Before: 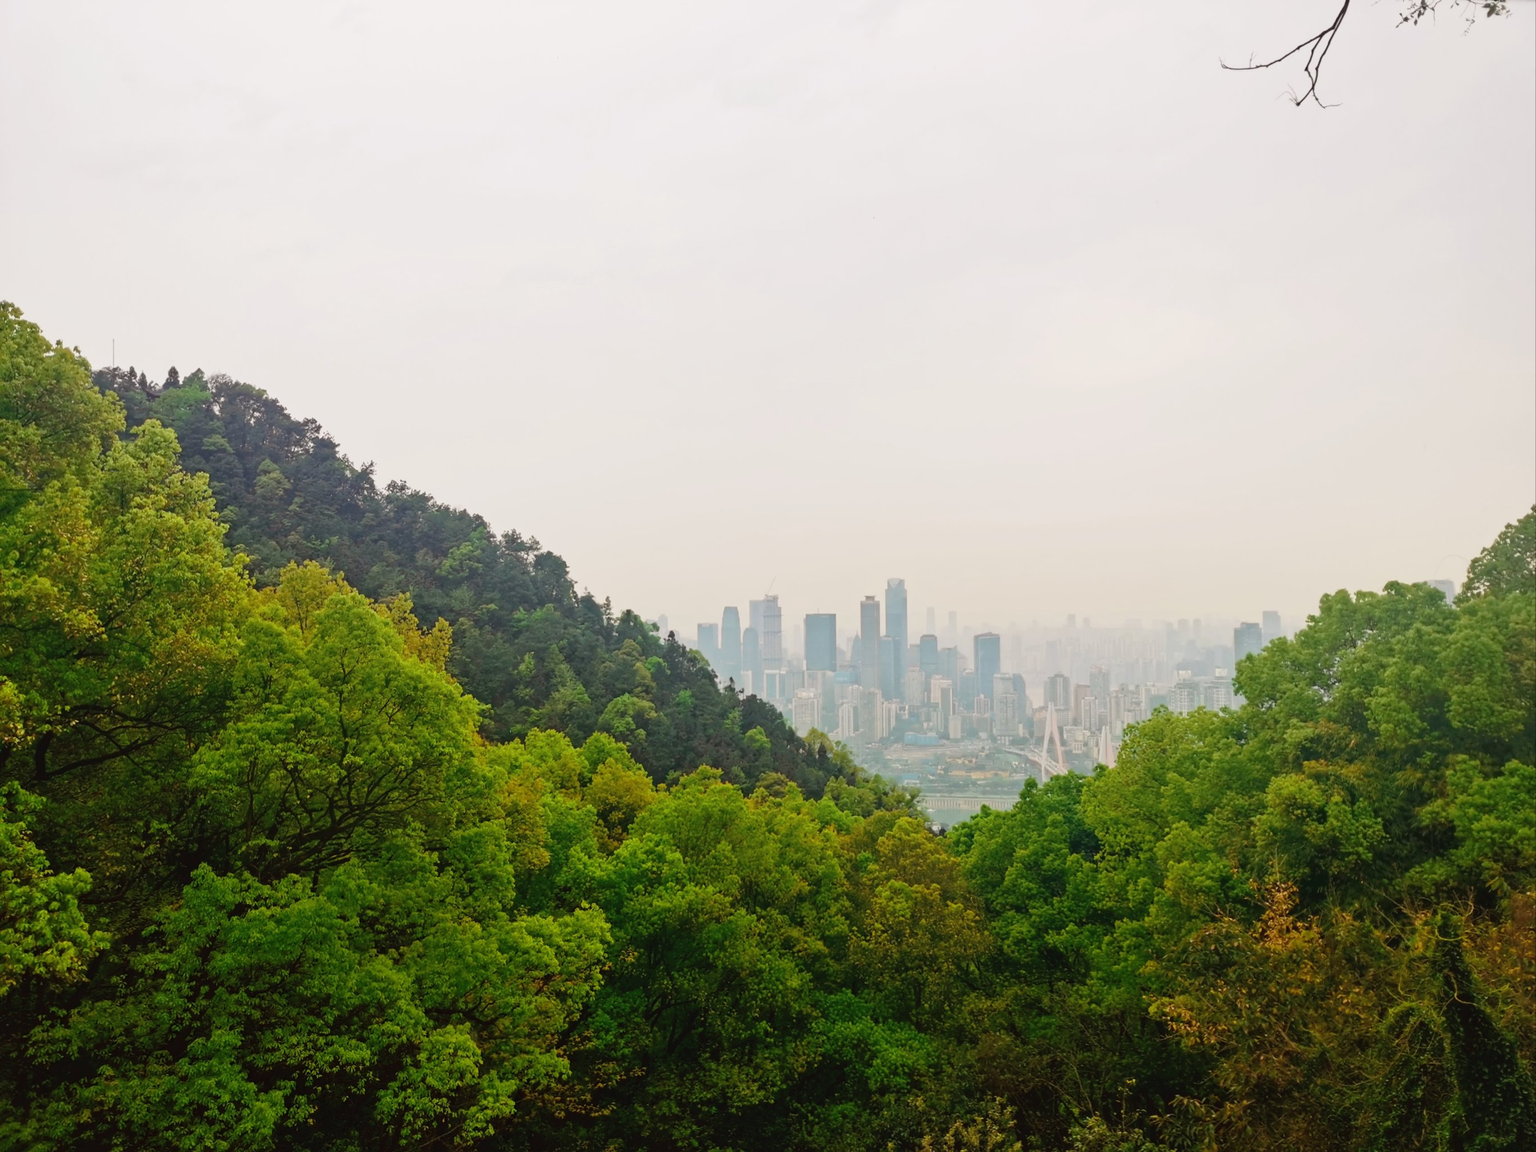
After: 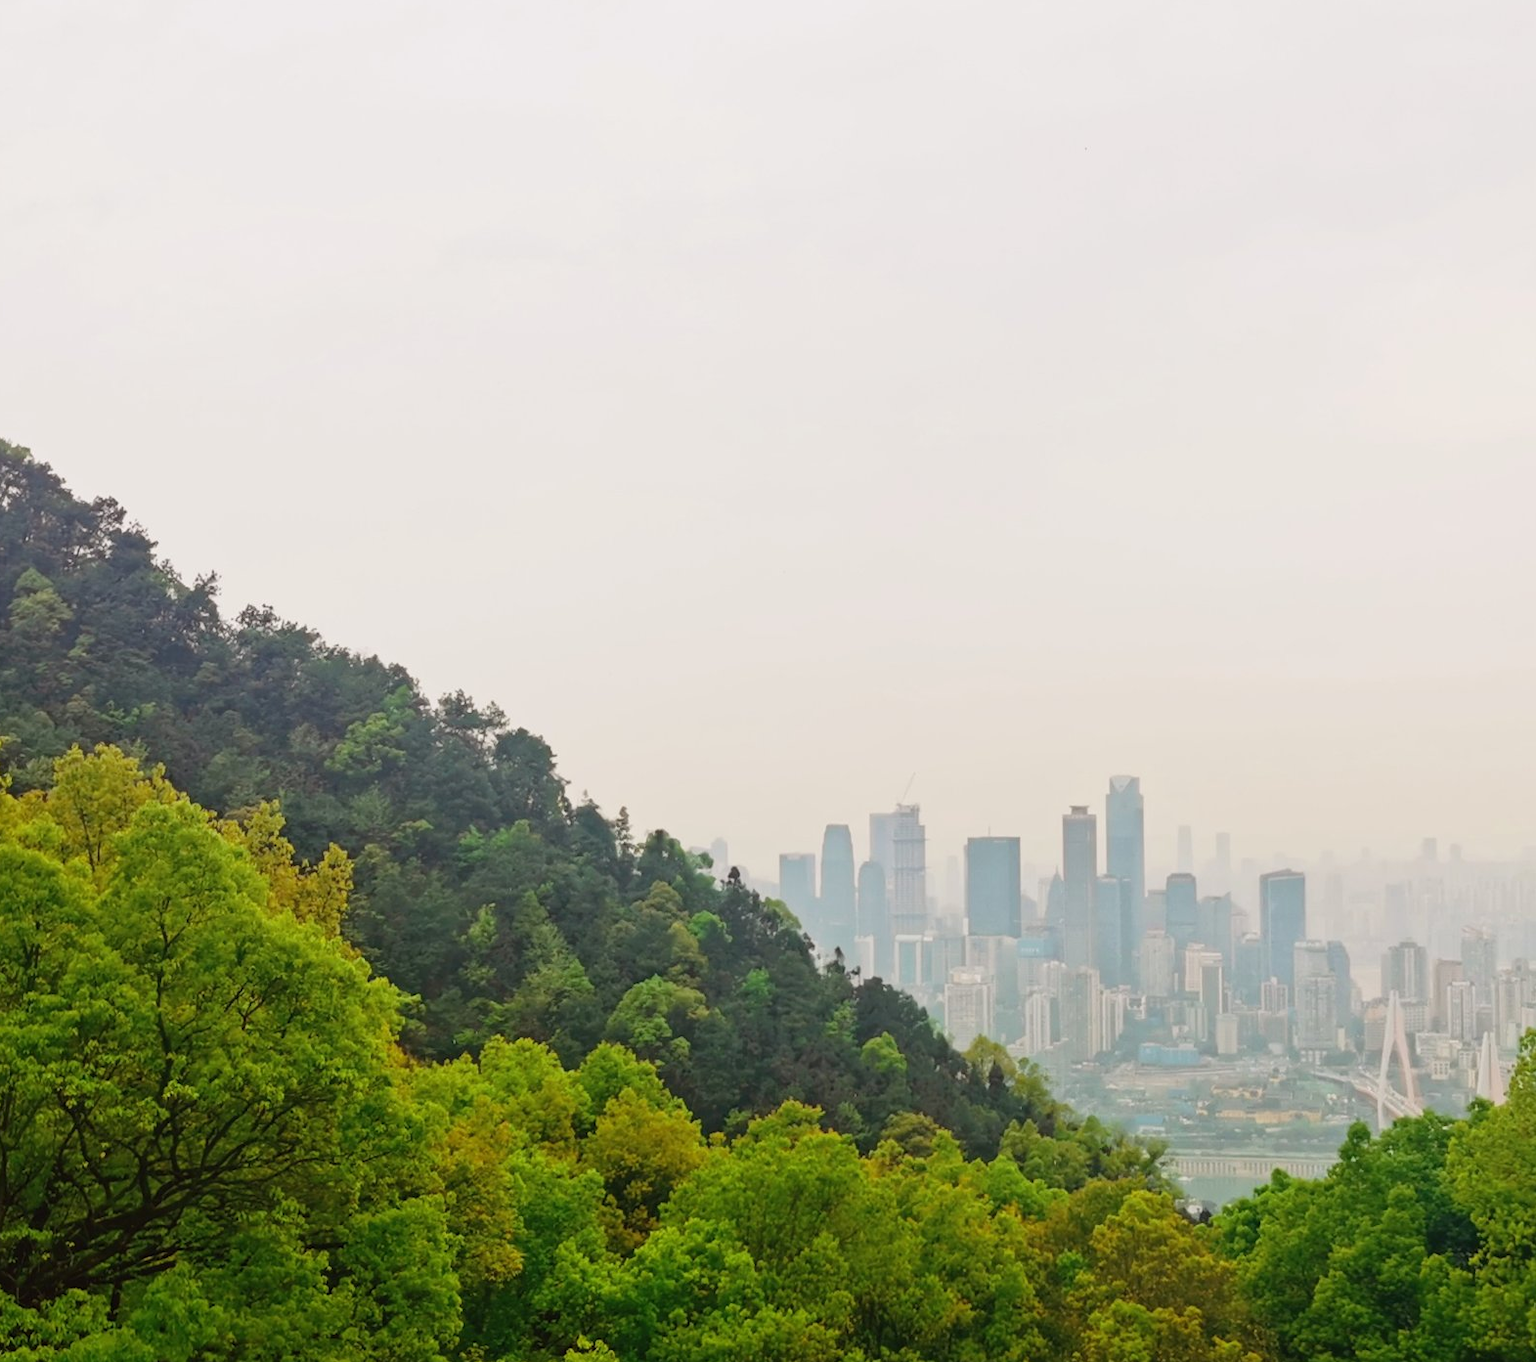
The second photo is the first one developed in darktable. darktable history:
crop: left 16.236%, top 11.493%, right 26.204%, bottom 20.403%
